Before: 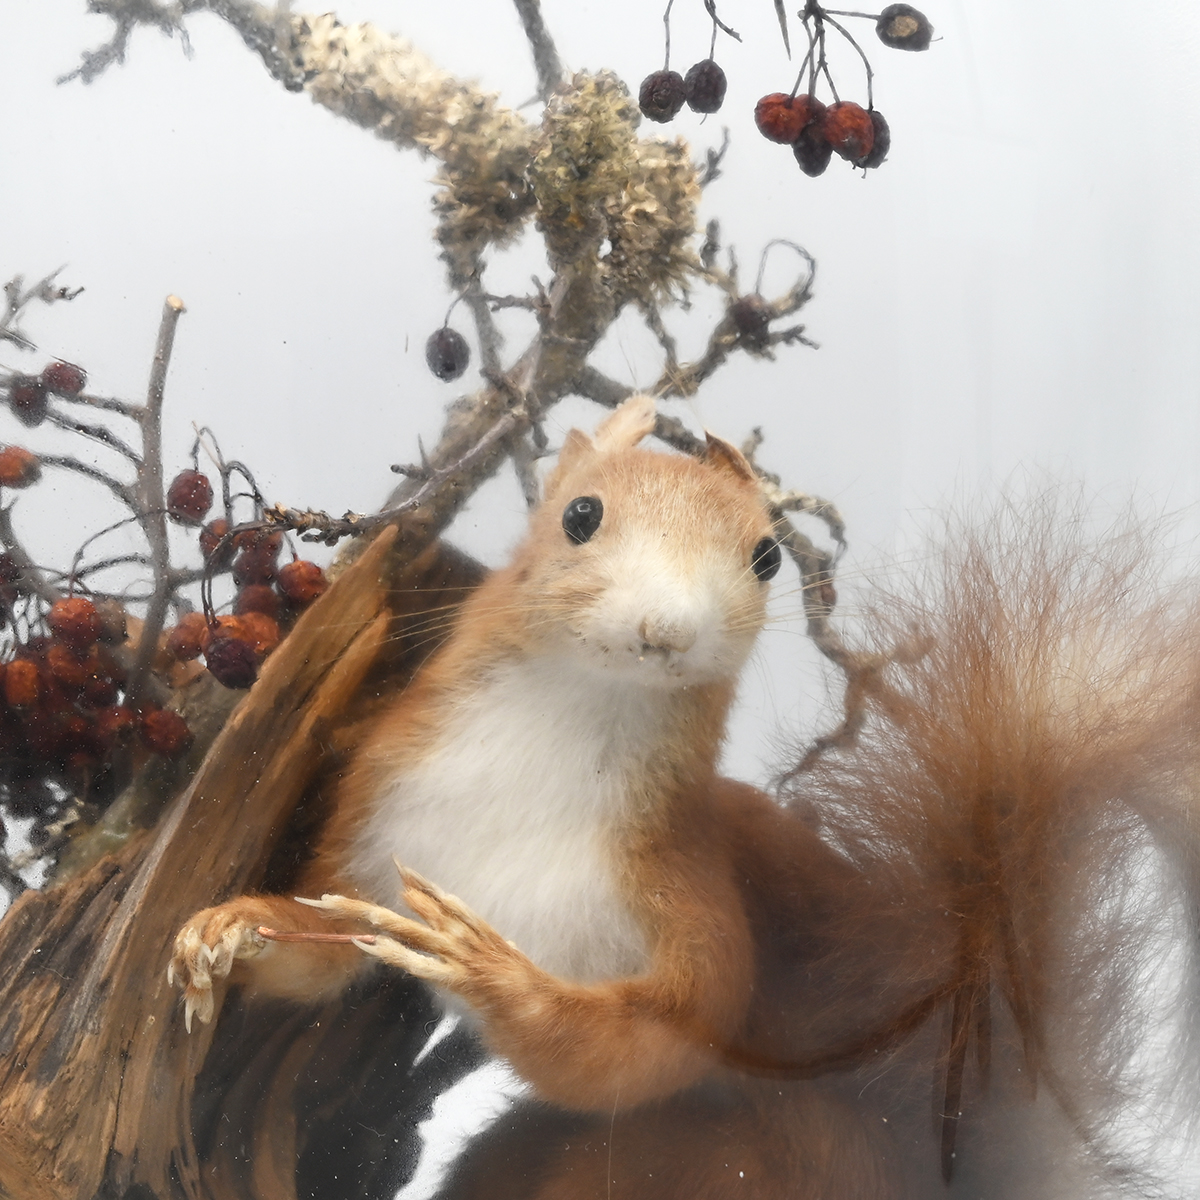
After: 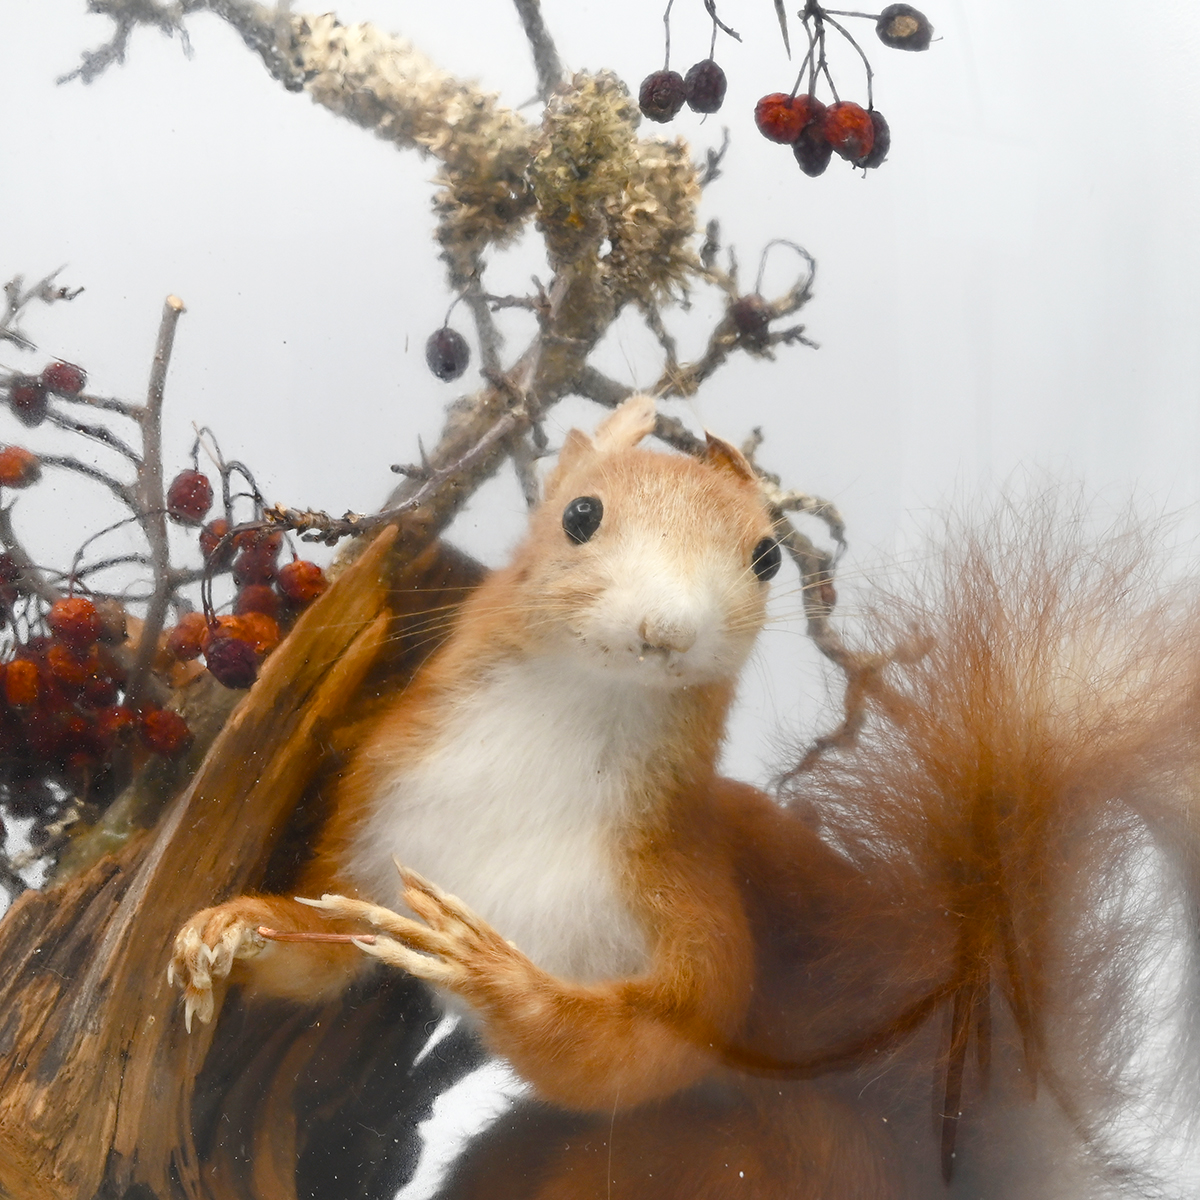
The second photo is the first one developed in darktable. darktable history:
color balance rgb: perceptual saturation grading › global saturation 20%, perceptual saturation grading › highlights -25.379%, perceptual saturation grading › shadows 50.175%, global vibrance 14.486%
